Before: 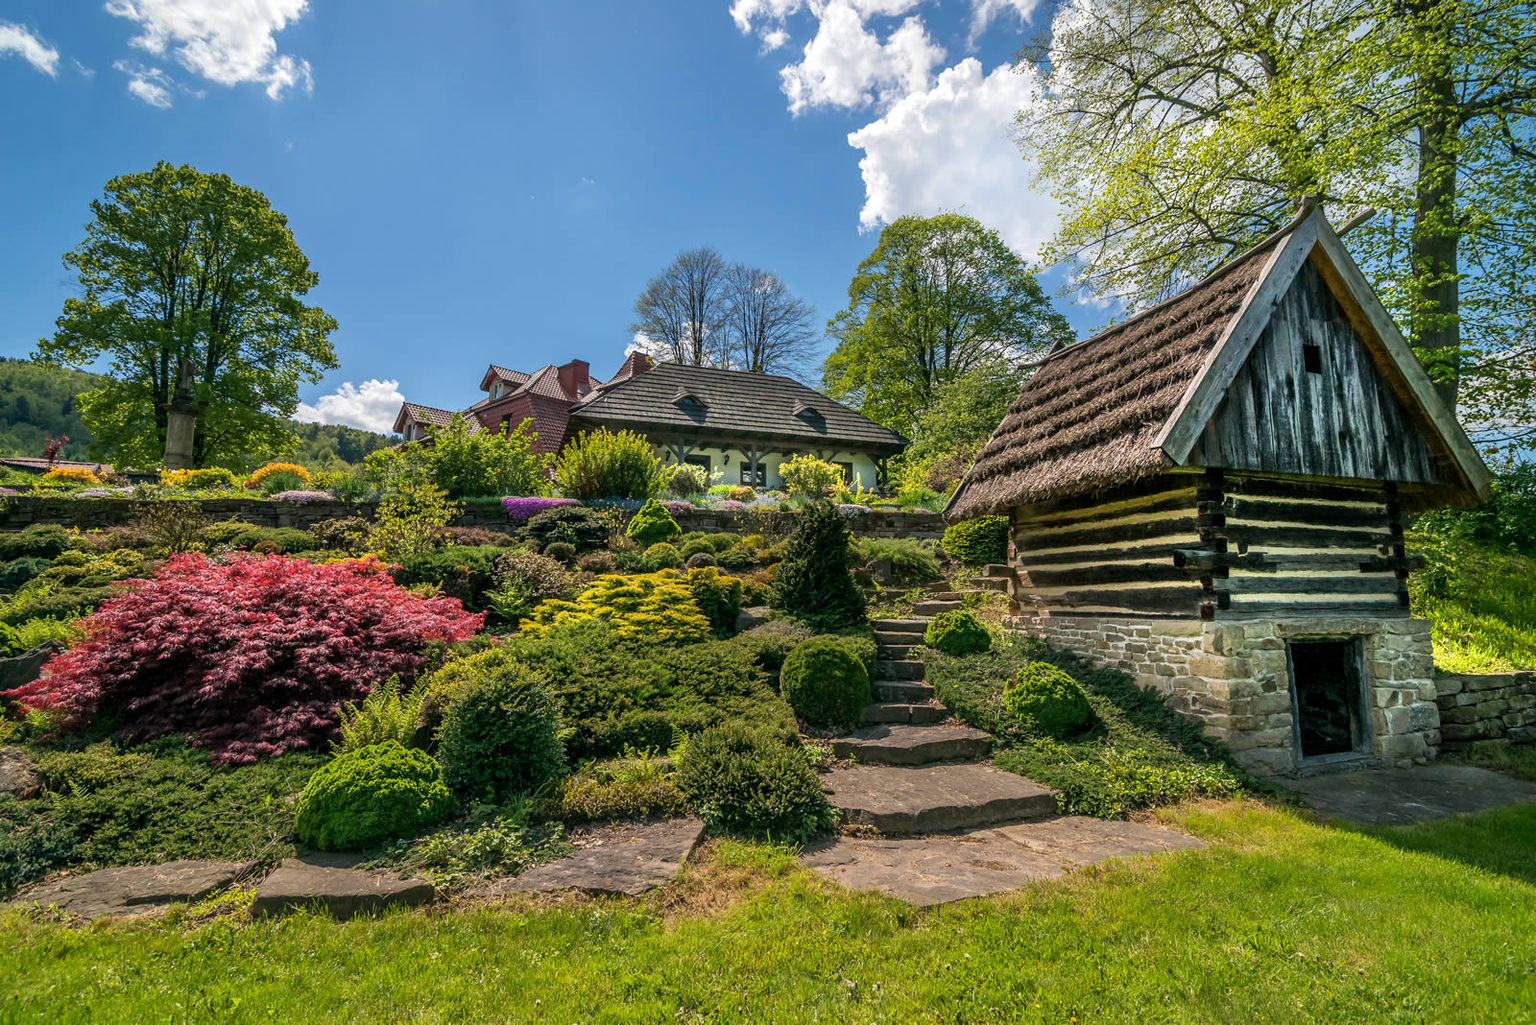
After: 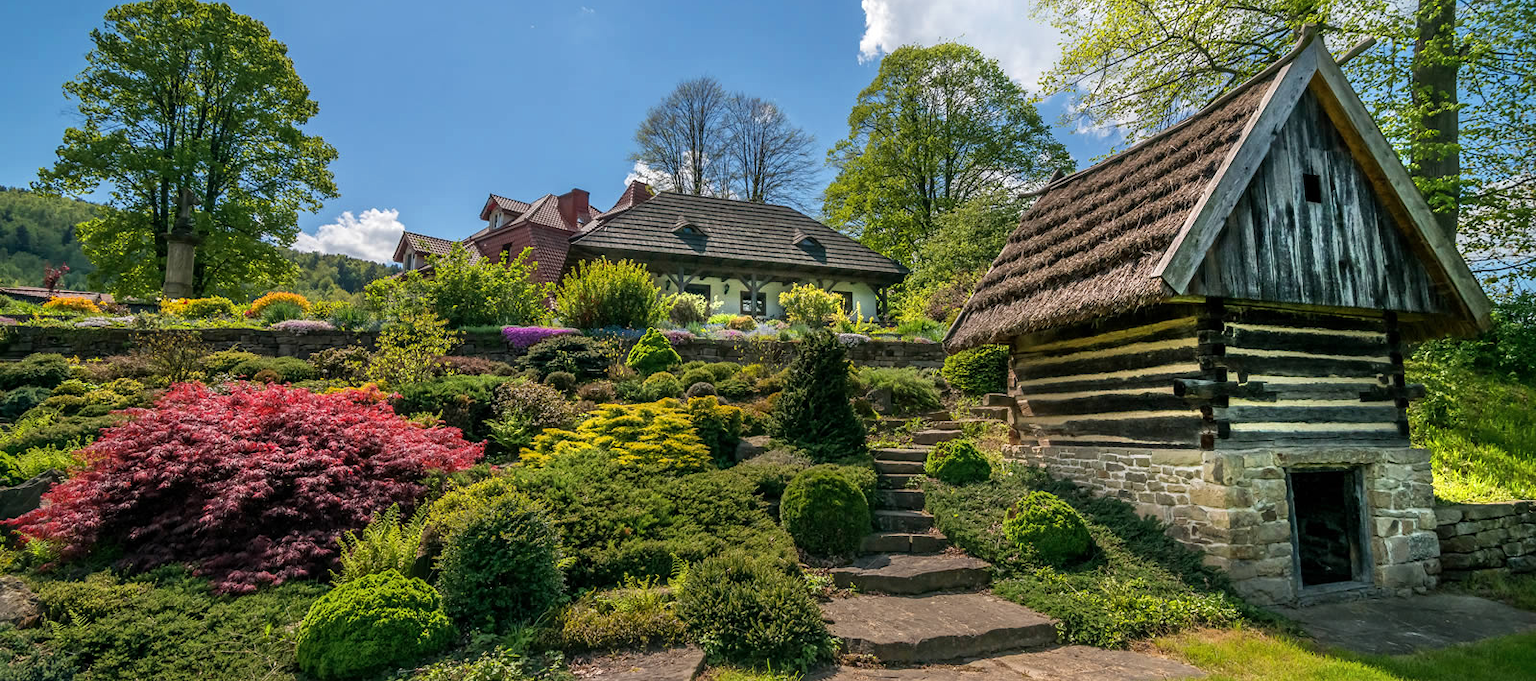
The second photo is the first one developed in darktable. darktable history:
crop: top 16.727%, bottom 16.727%
color zones: curves: ch0 [(0.25, 0.5) (0.463, 0.627) (0.484, 0.637) (0.75, 0.5)]
white balance: emerald 1
